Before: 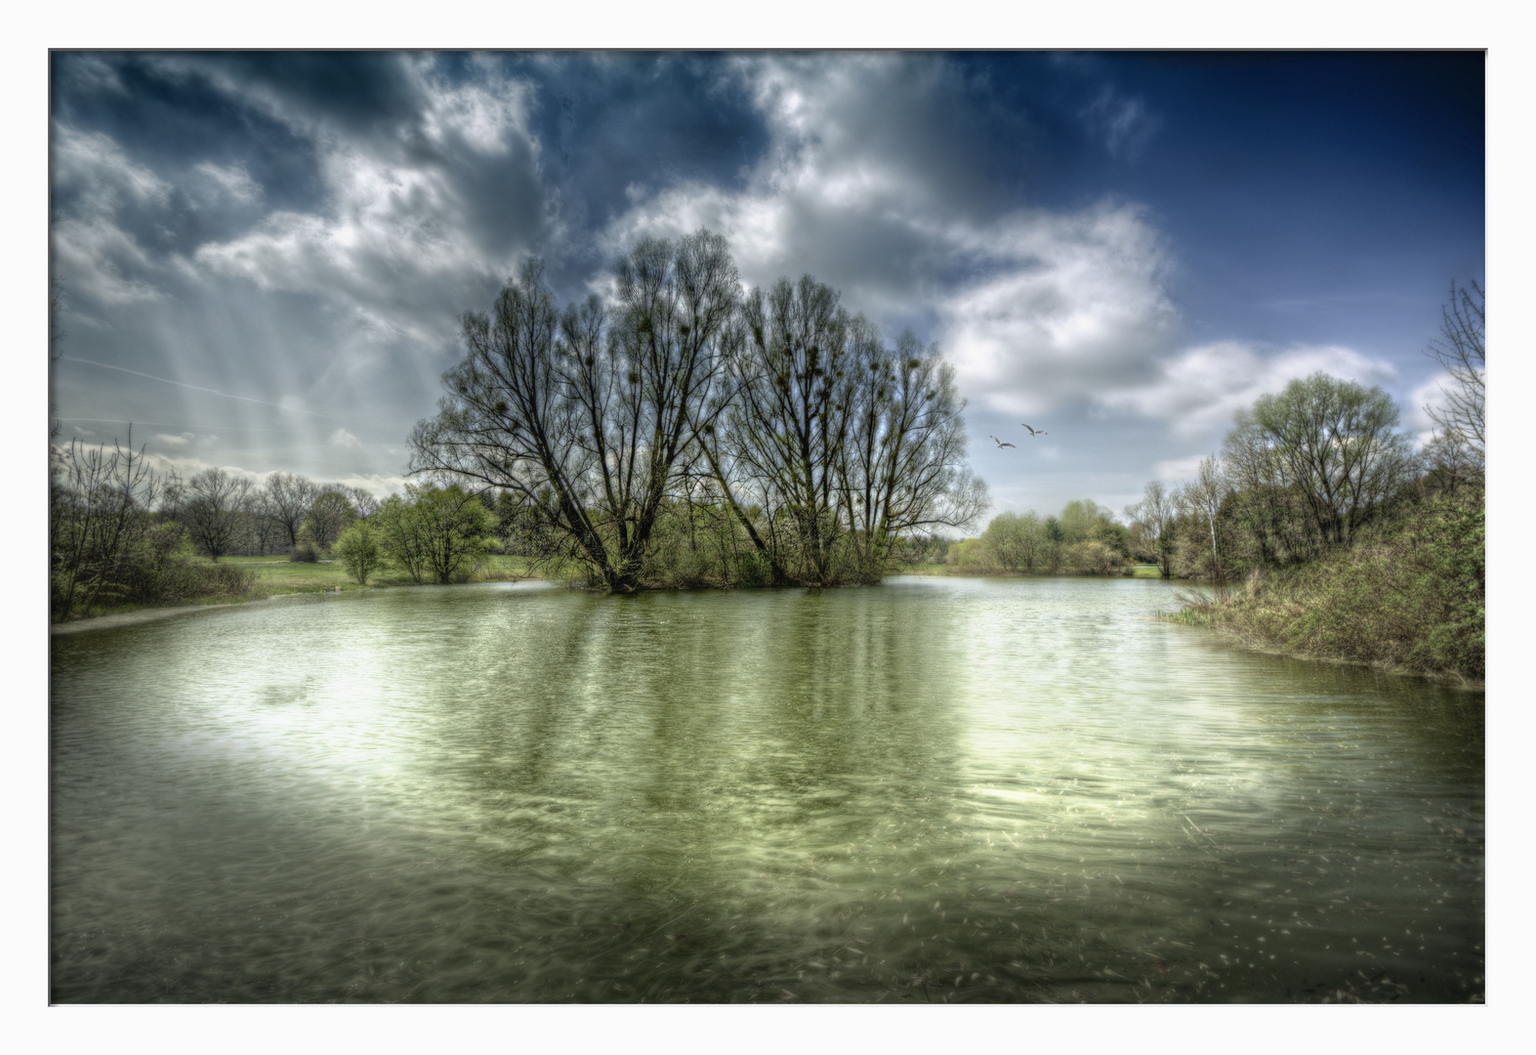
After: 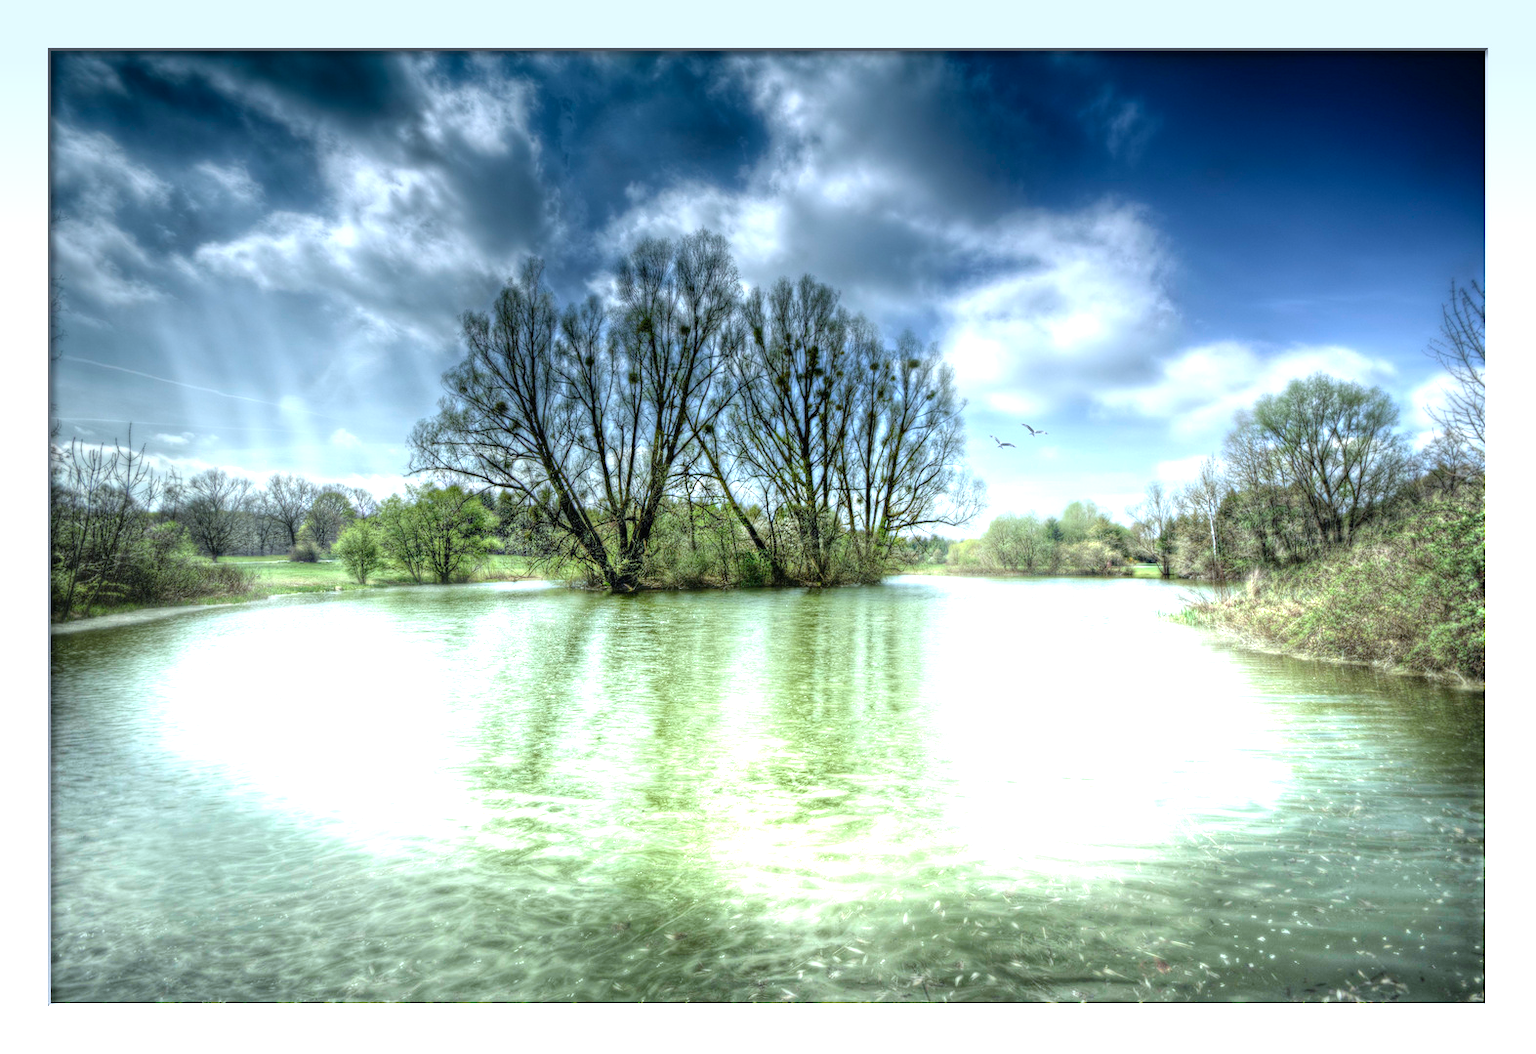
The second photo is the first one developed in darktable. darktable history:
graduated density: density -3.9 EV
white balance: red 0.931, blue 1.11
